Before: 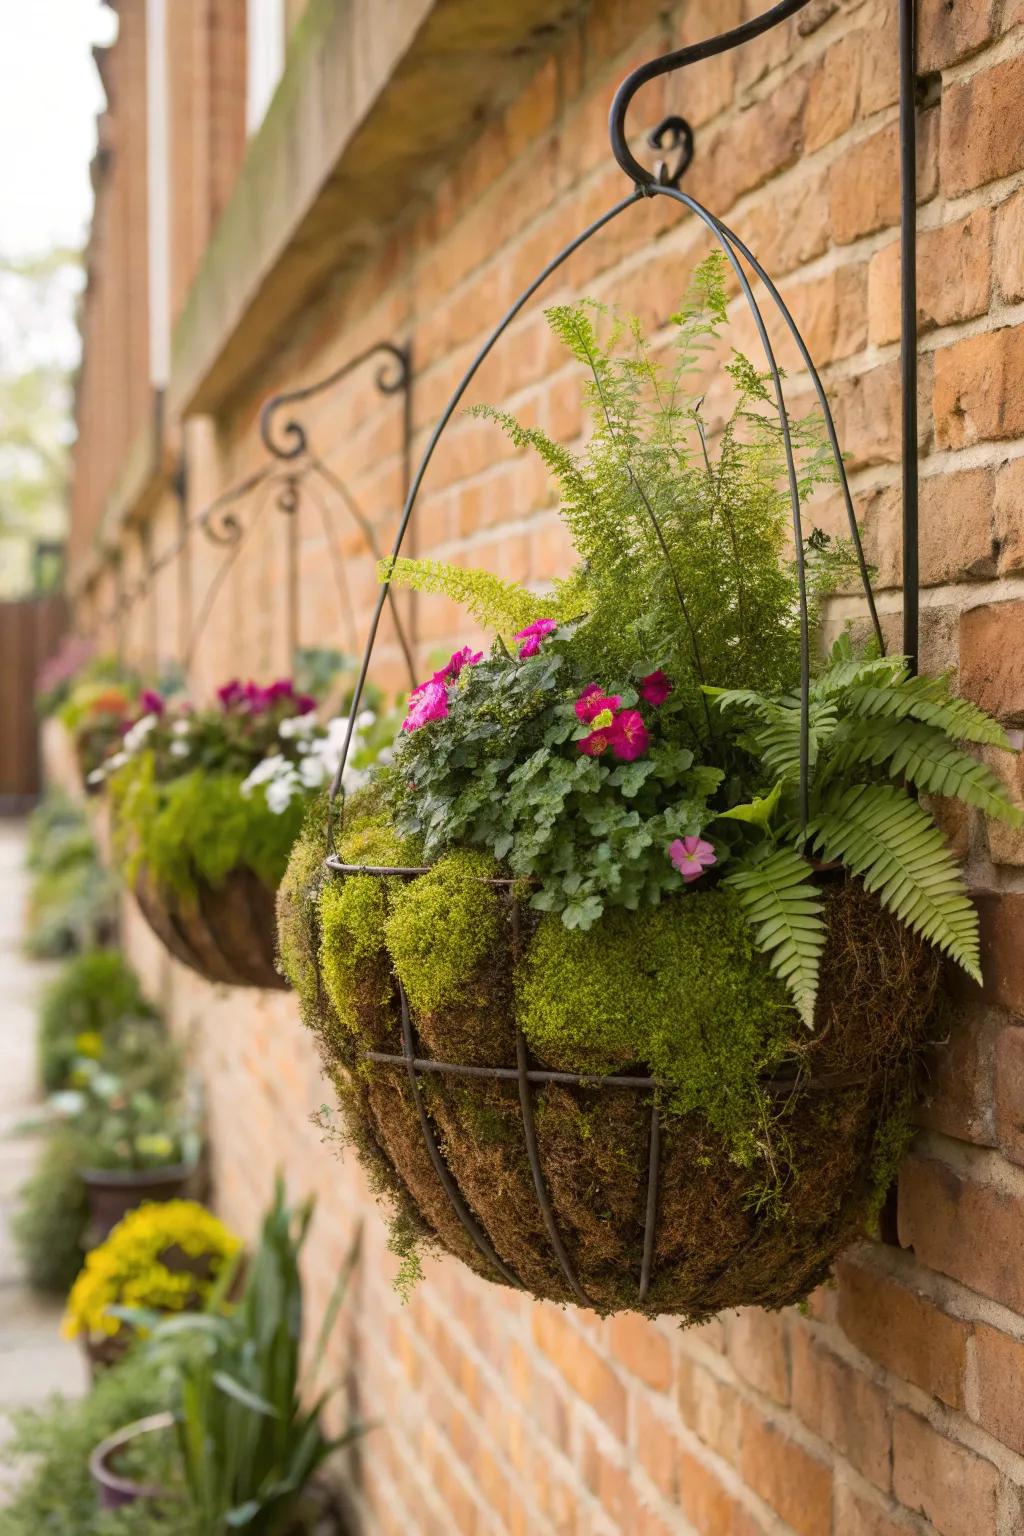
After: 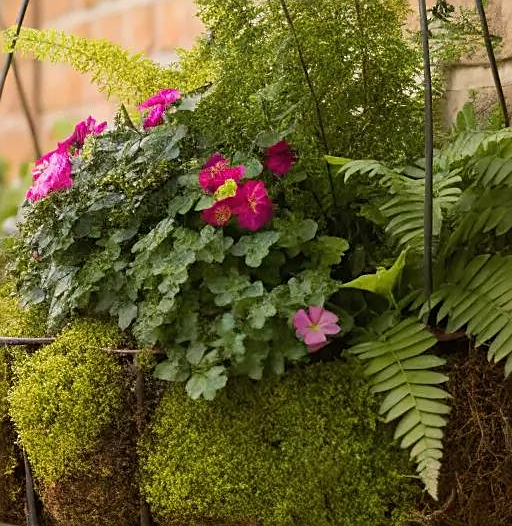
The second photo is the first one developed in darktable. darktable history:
crop: left 36.733%, top 34.541%, right 13.209%, bottom 31.188%
tone equalizer: smoothing diameter 24.92%, edges refinement/feathering 11.04, preserve details guided filter
sharpen: on, module defaults
